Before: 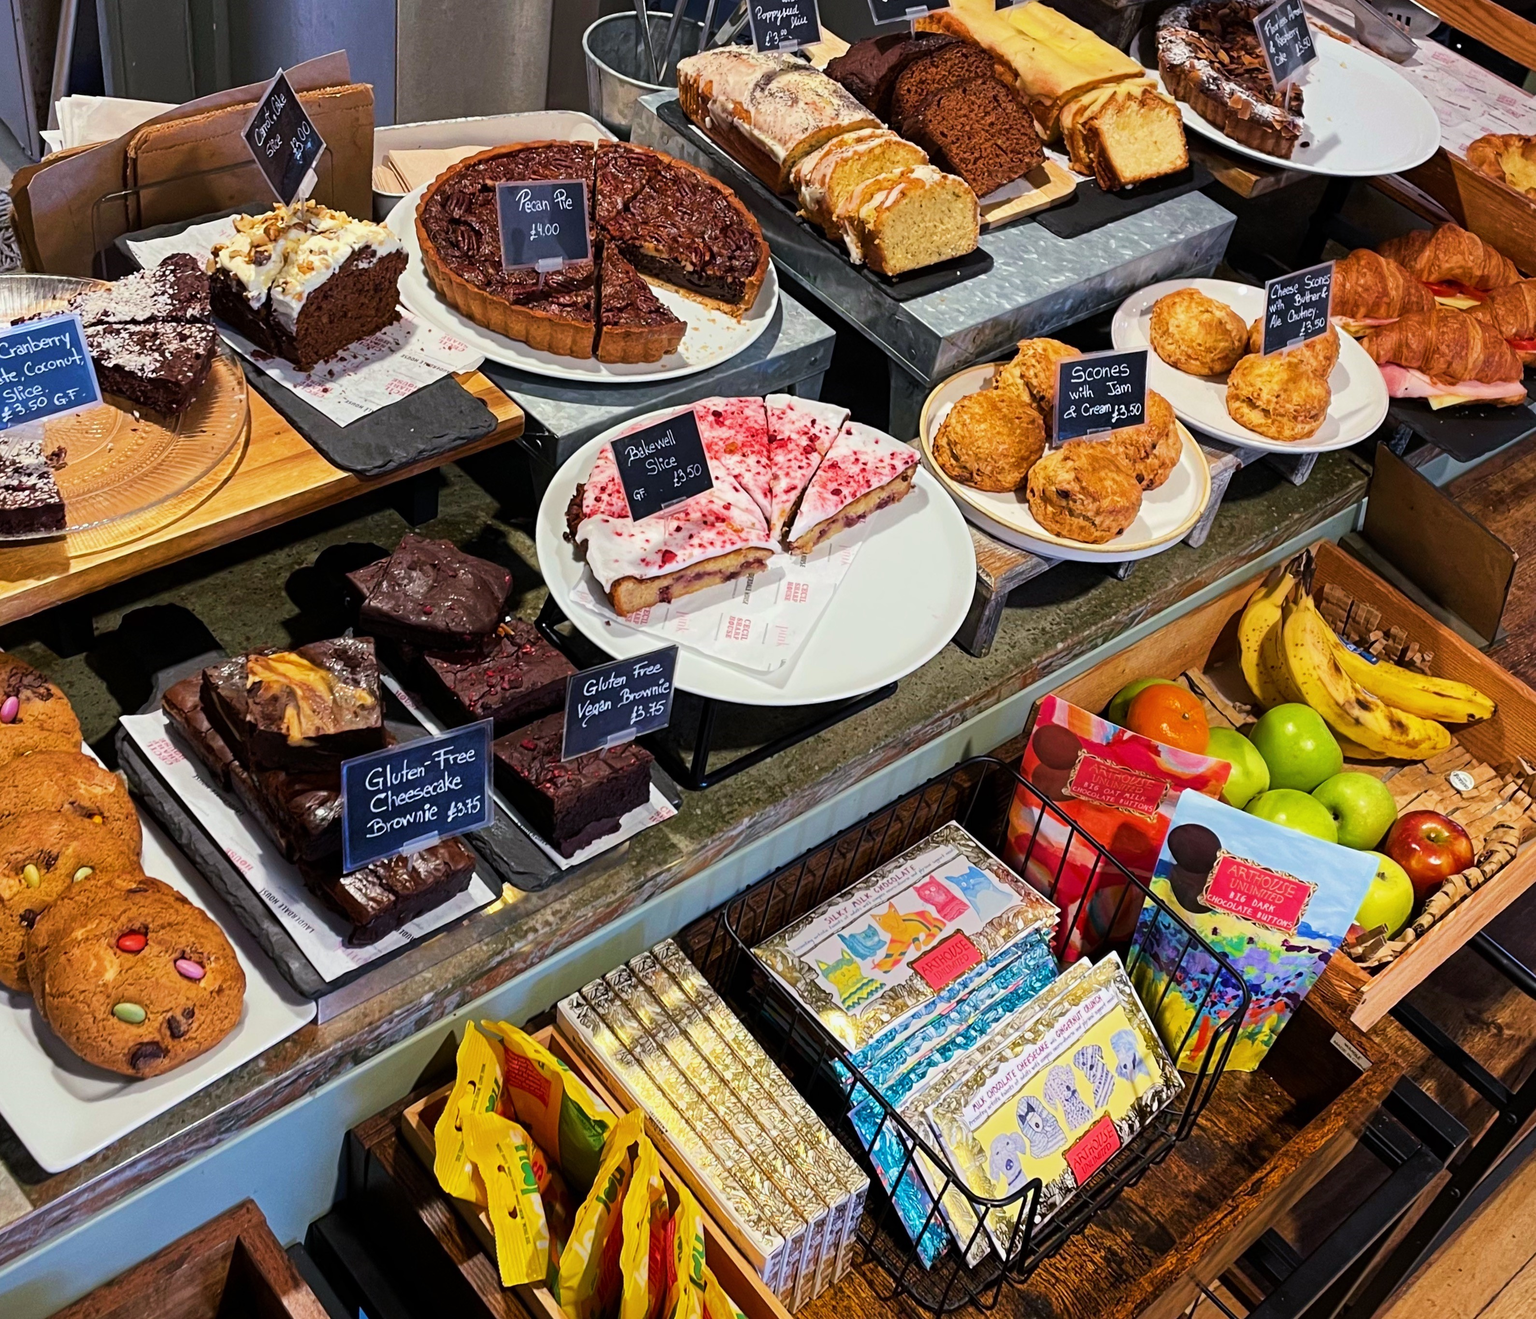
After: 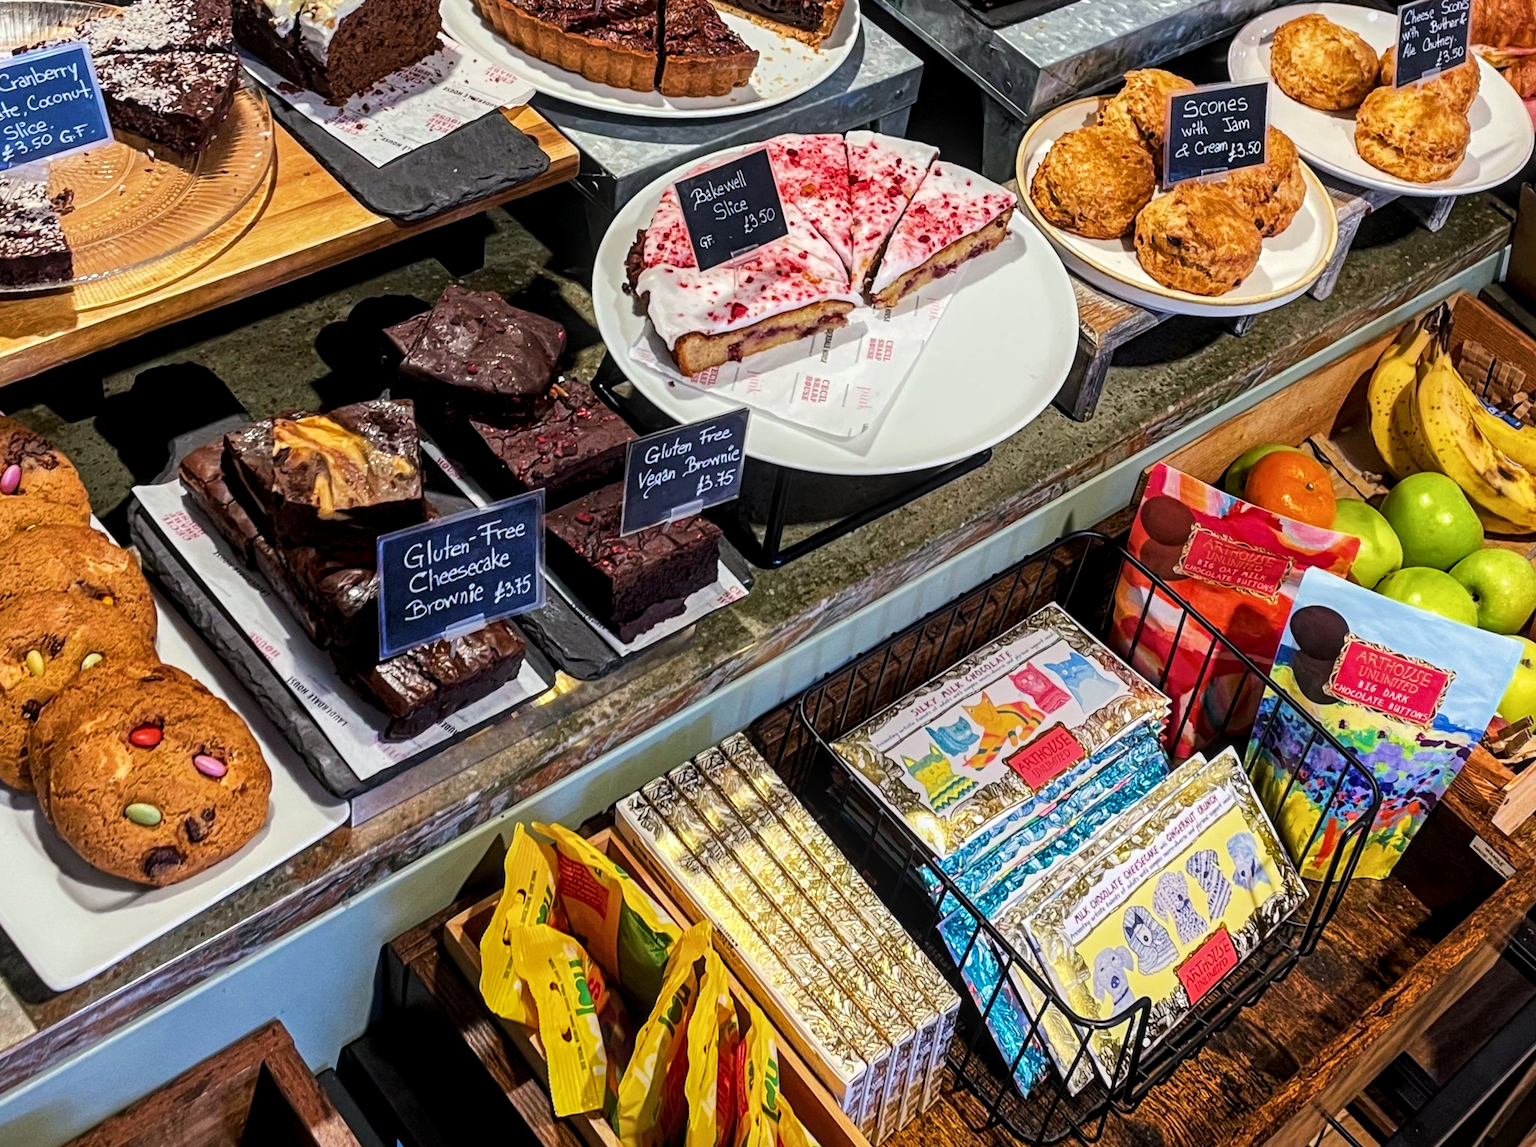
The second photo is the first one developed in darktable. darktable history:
crop: top 20.916%, right 9.437%, bottom 0.316%
local contrast: highlights 61%, detail 143%, midtone range 0.428
